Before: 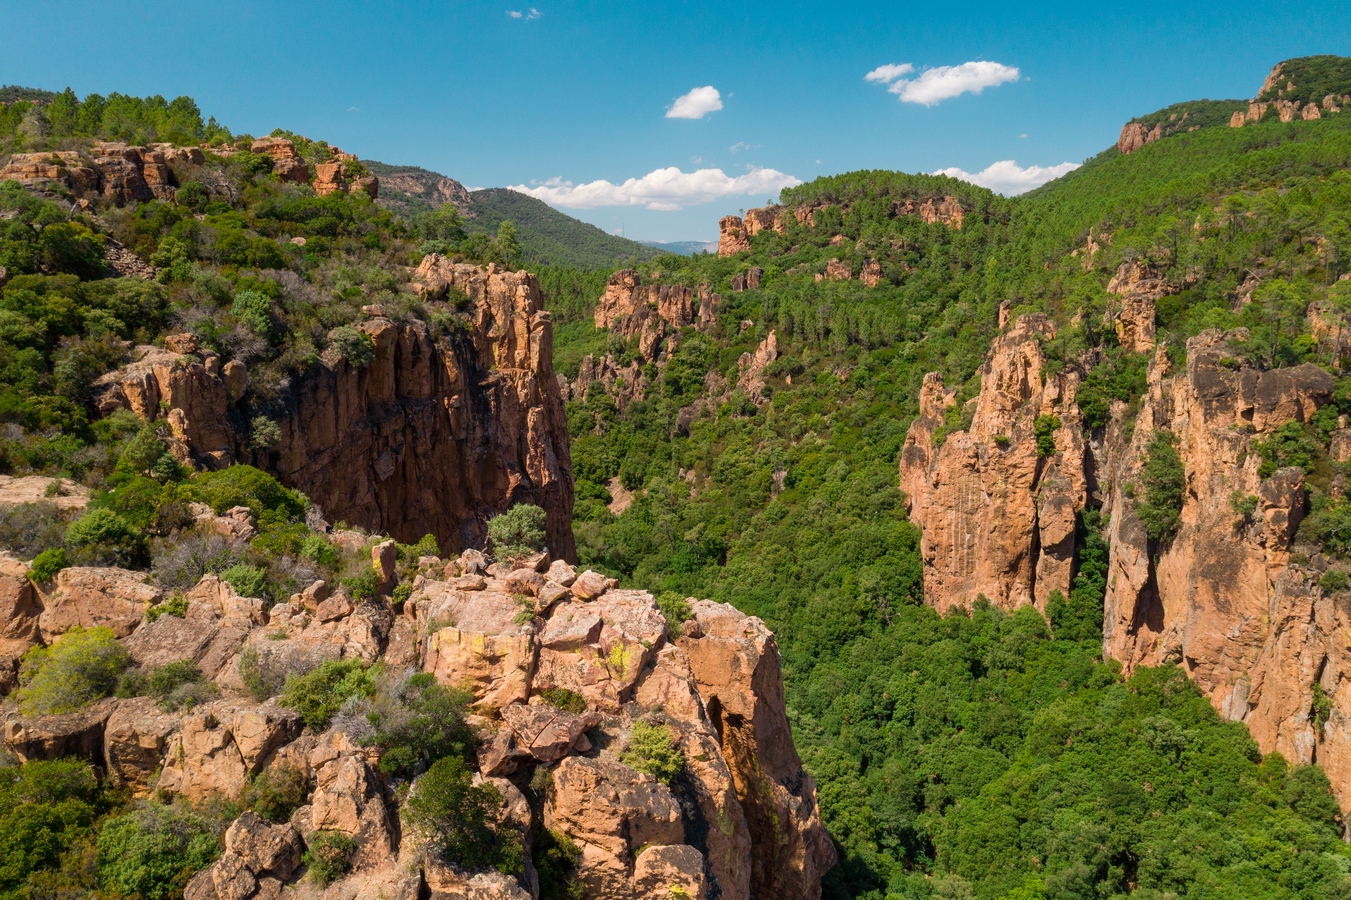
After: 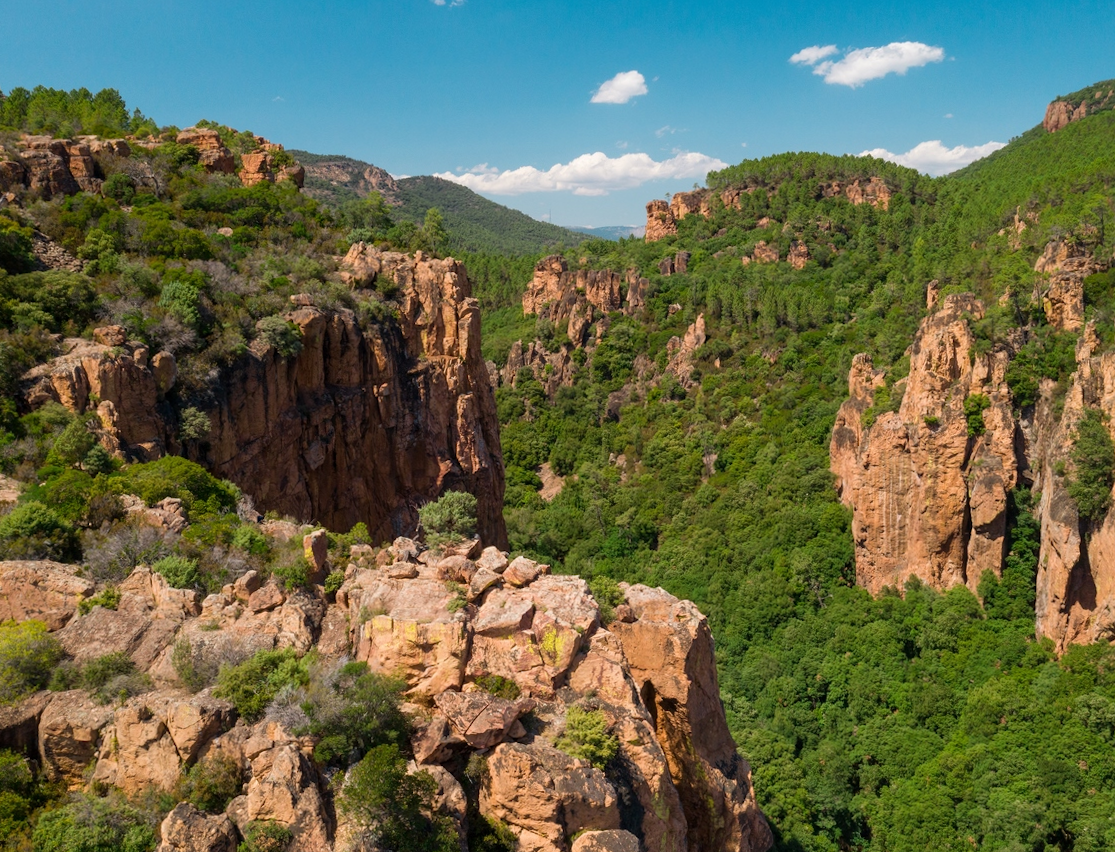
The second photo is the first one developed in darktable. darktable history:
crop and rotate: angle 0.841°, left 4.273%, top 0.681%, right 11.373%, bottom 2.508%
